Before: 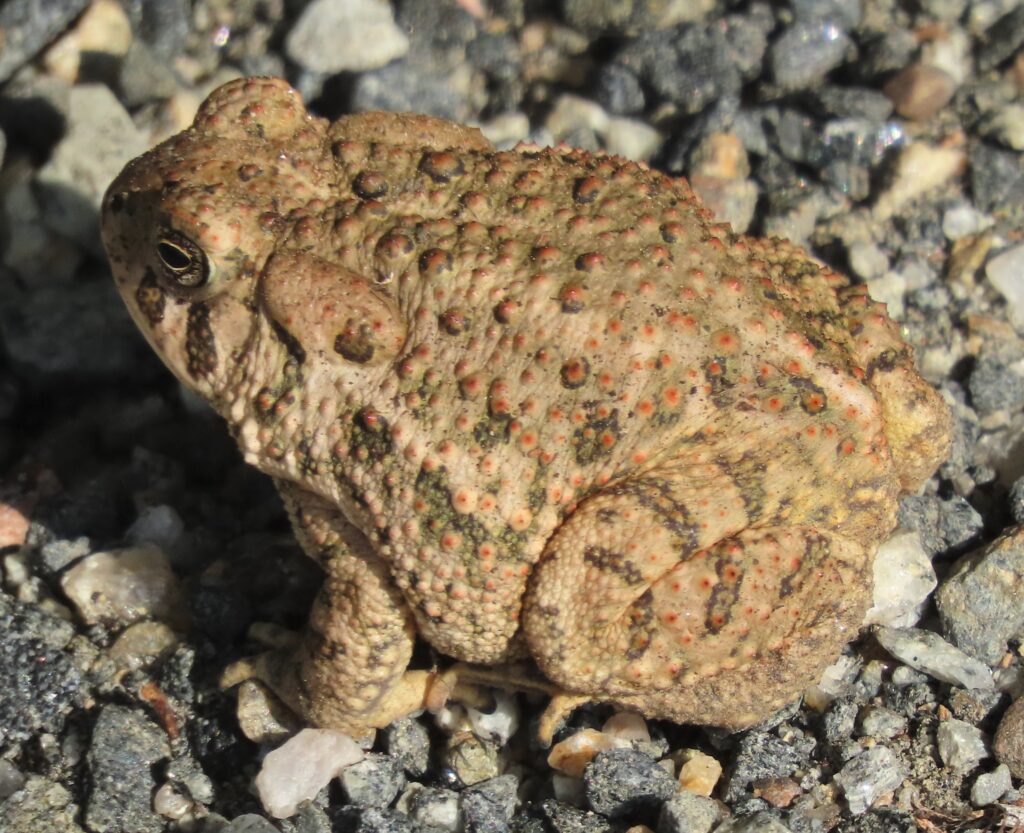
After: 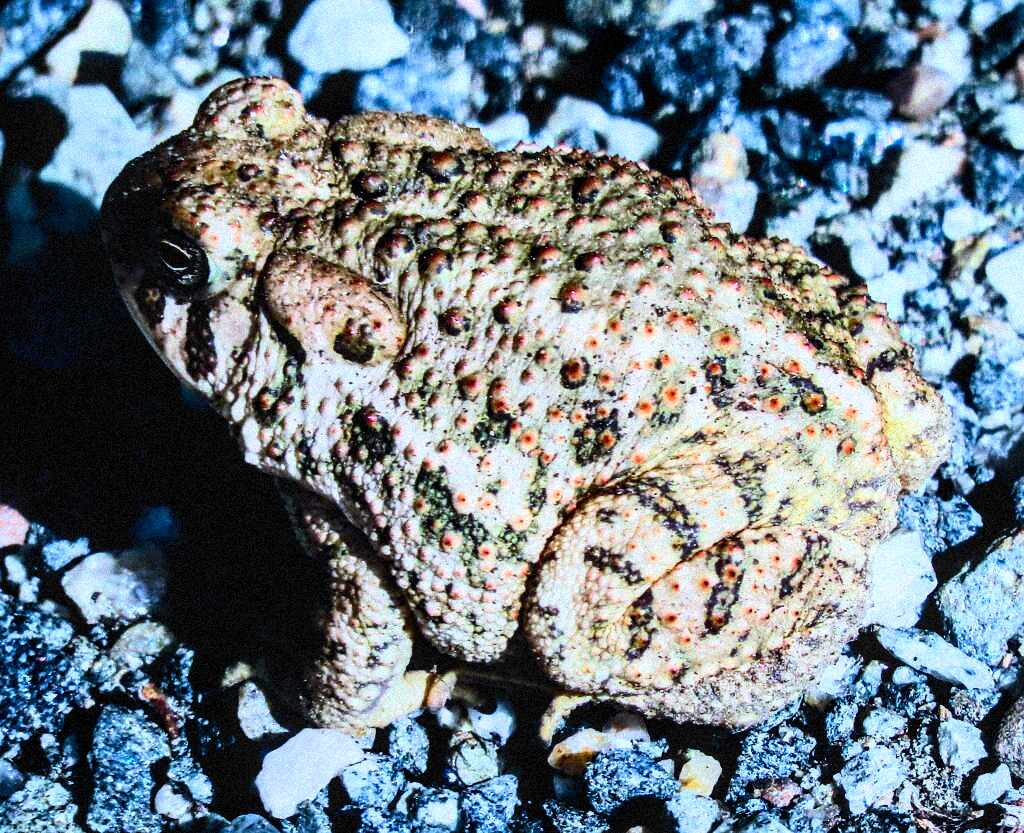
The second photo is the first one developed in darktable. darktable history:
color calibration: illuminant custom, x 0.39, y 0.392, temperature 3856.94 K
white balance: red 0.926, green 1.003, blue 1.133
sharpen: radius 0.969, amount 0.604
filmic rgb: black relative exposure -5 EV, hardness 2.88, contrast 1.4, highlights saturation mix -30%
contrast brightness saturation: contrast 0.4, brightness 0.1, saturation 0.21
grain: strength 35%, mid-tones bias 0%
color balance rgb: linear chroma grading › global chroma 9%, perceptual saturation grading › global saturation 36%, perceptual saturation grading › shadows 35%, perceptual brilliance grading › global brilliance 15%, perceptual brilliance grading › shadows -35%, global vibrance 15%
local contrast: detail 130%
